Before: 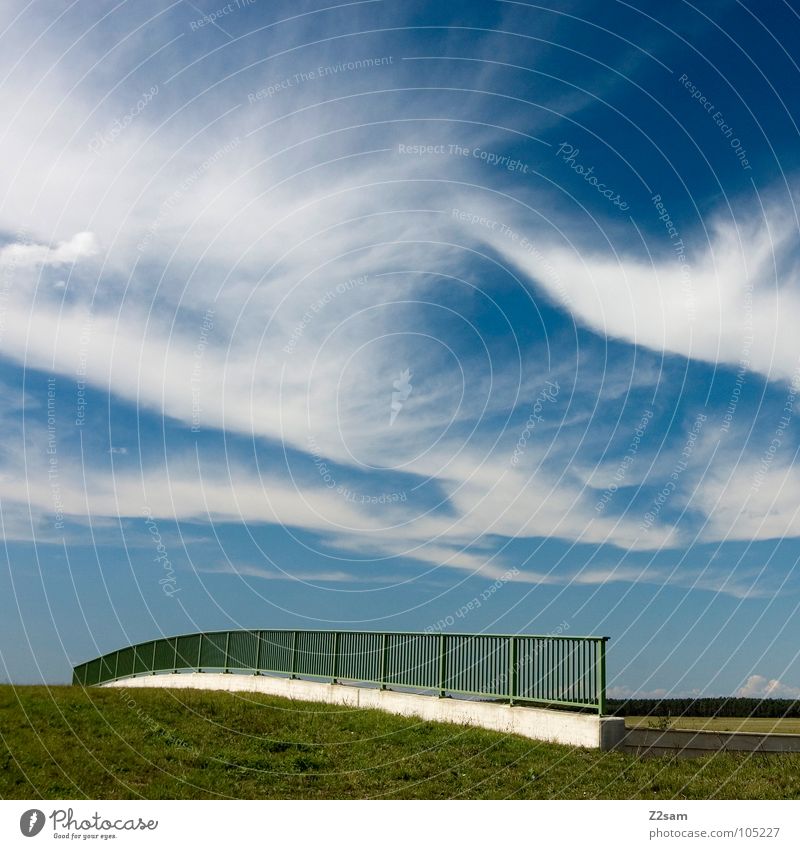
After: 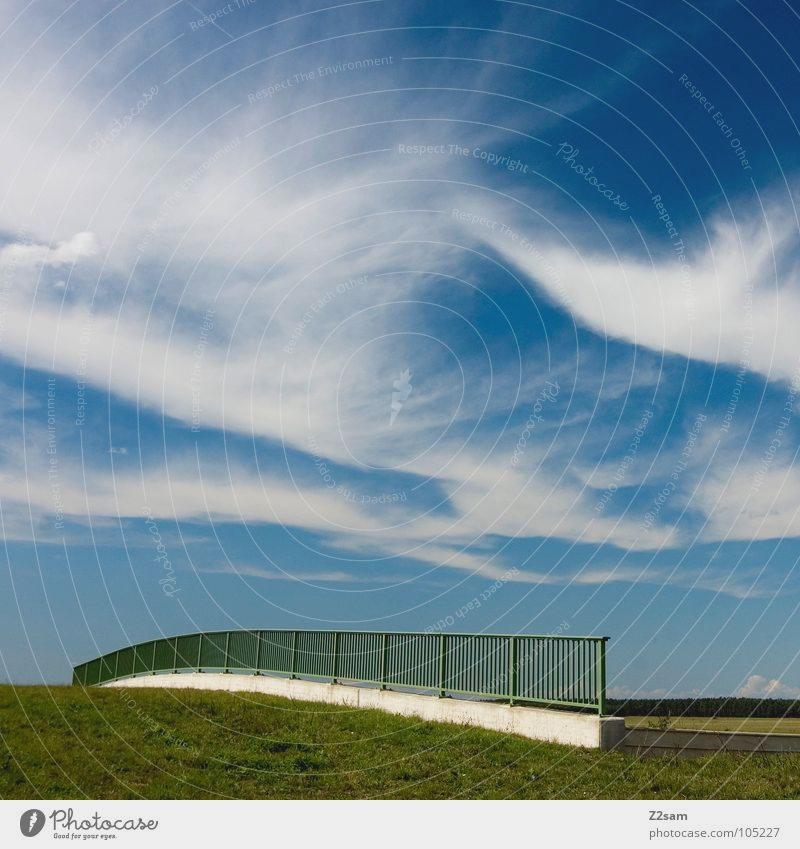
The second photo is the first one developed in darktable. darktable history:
contrast brightness saturation: contrast -0.118
